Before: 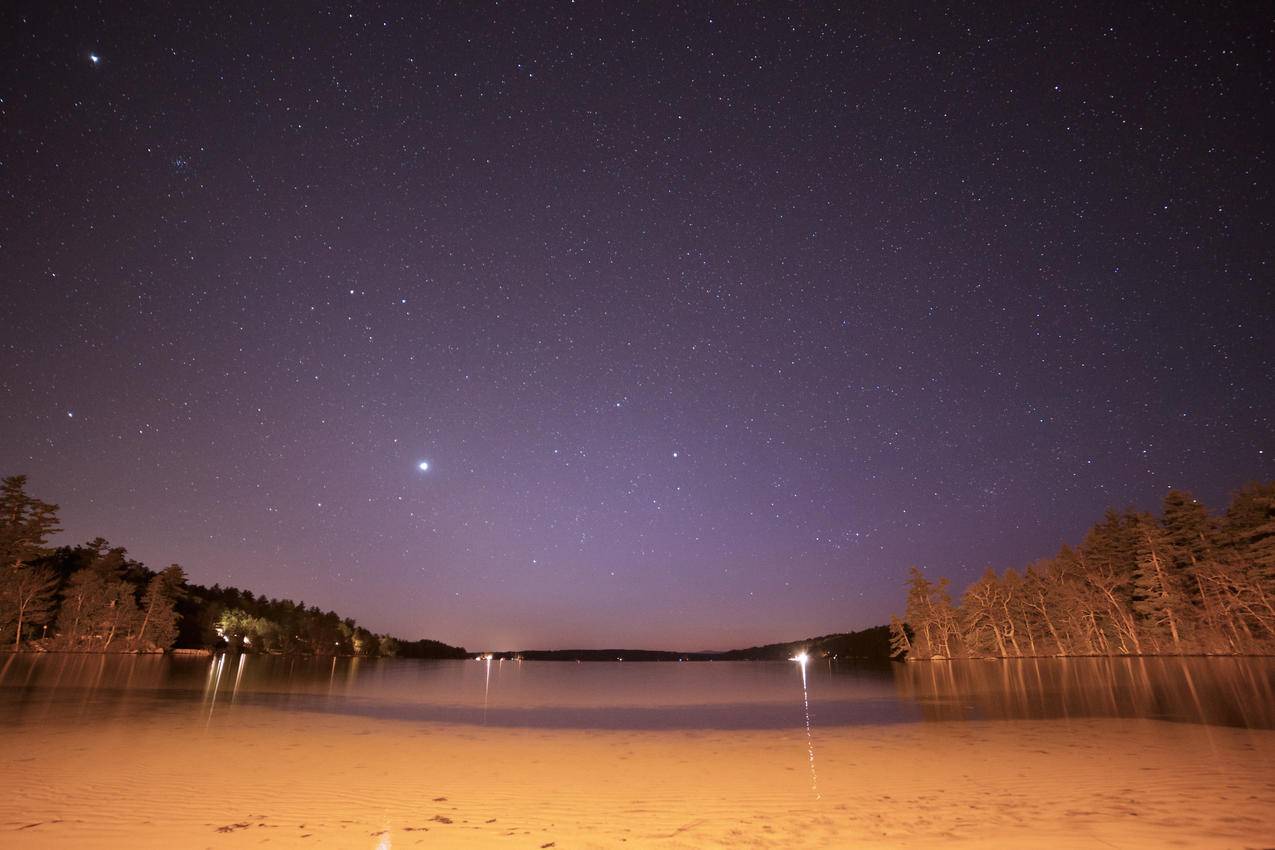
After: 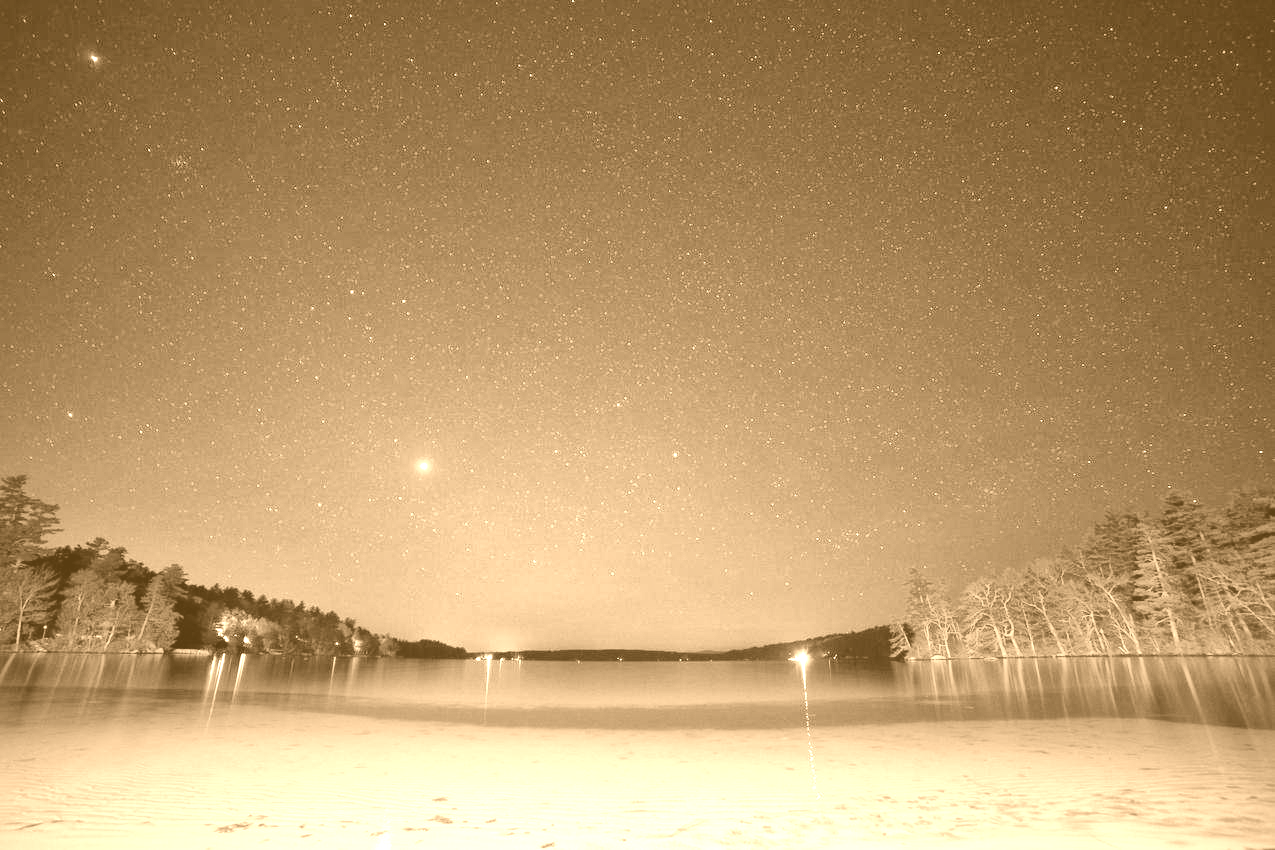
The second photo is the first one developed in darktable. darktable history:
global tonemap: drago (1, 100), detail 1
colorize: hue 28.8°, source mix 100%
